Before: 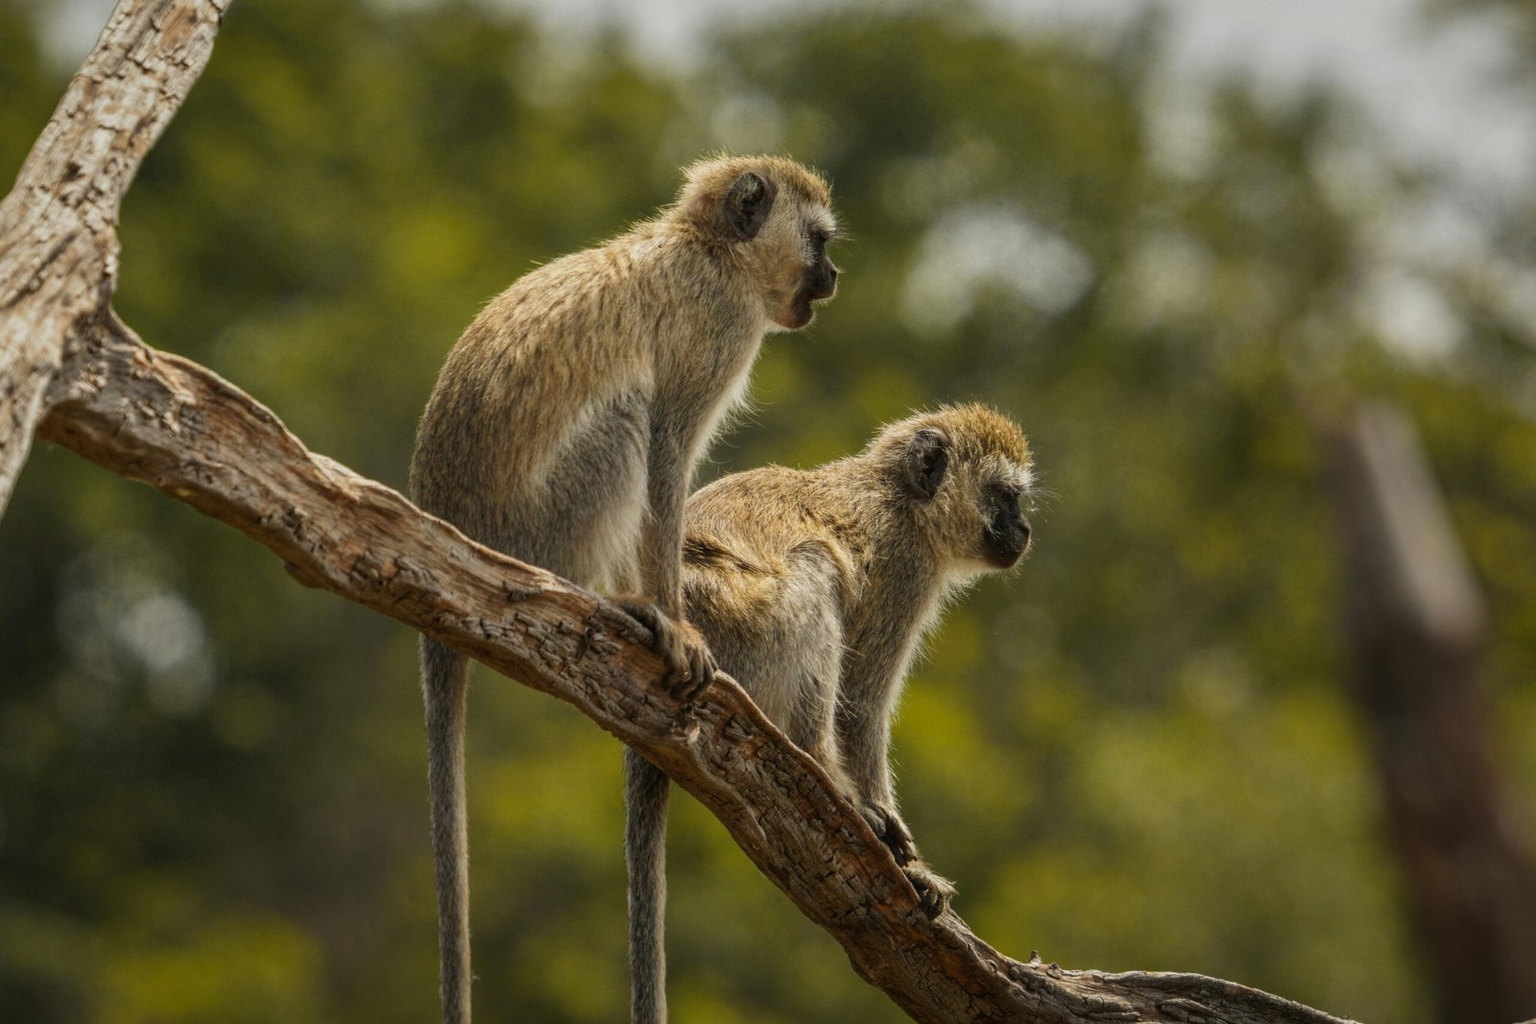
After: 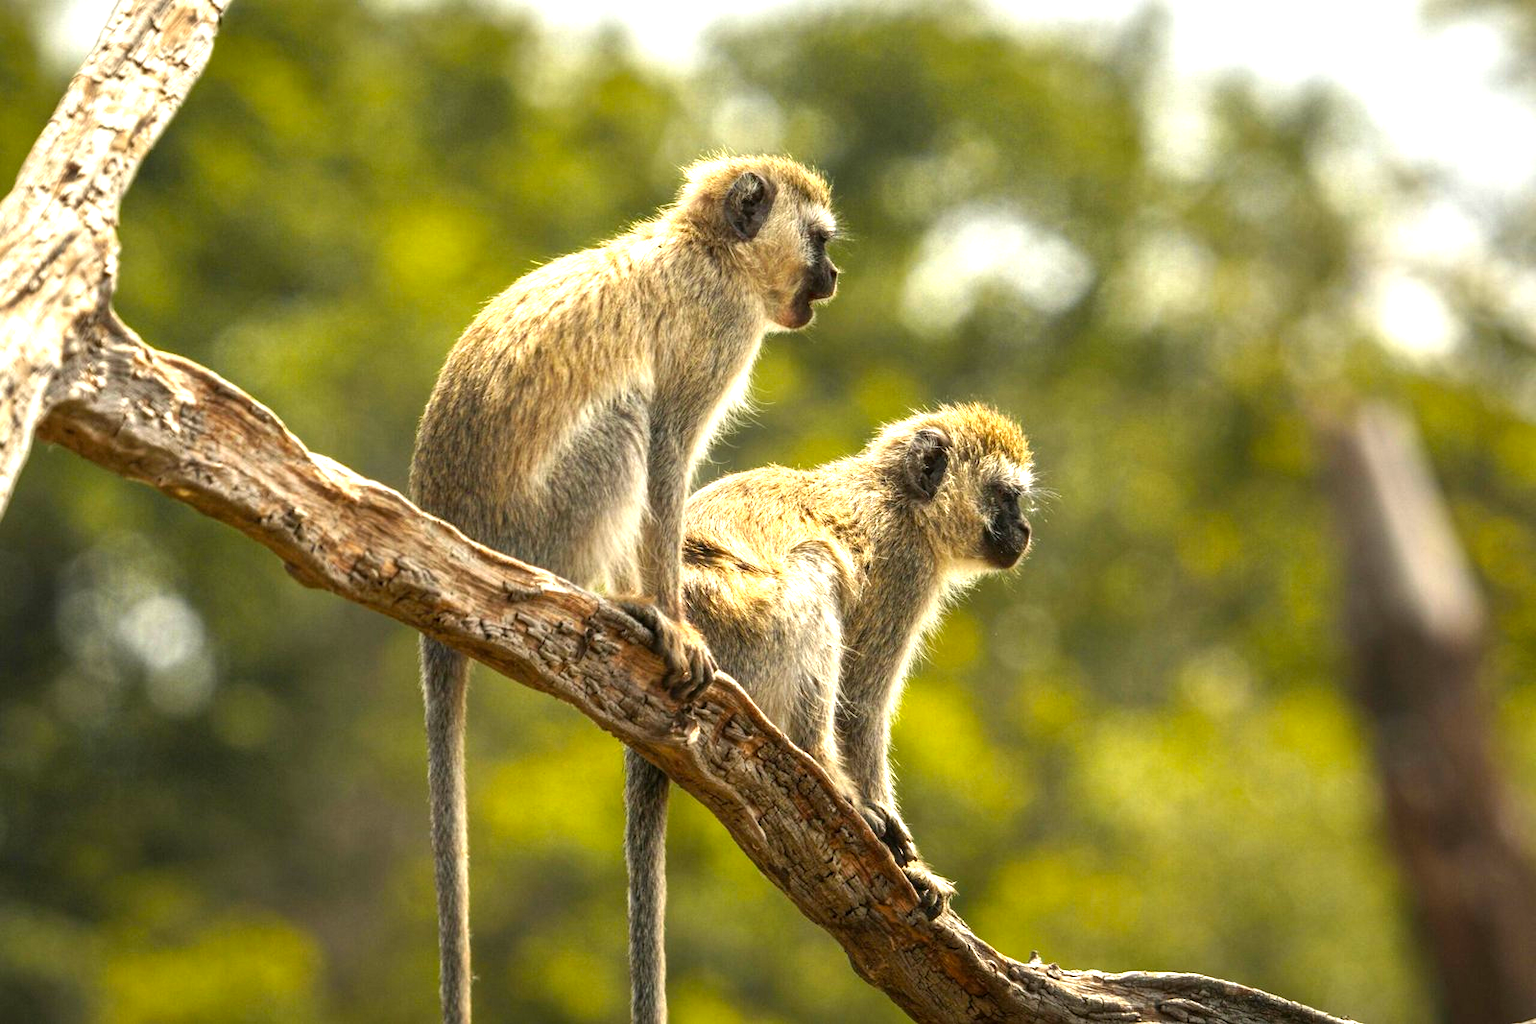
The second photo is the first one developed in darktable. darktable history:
color balance: contrast 8.5%, output saturation 105%
exposure: black level correction 0.001, exposure 1.398 EV, compensate exposure bias true, compensate highlight preservation false
